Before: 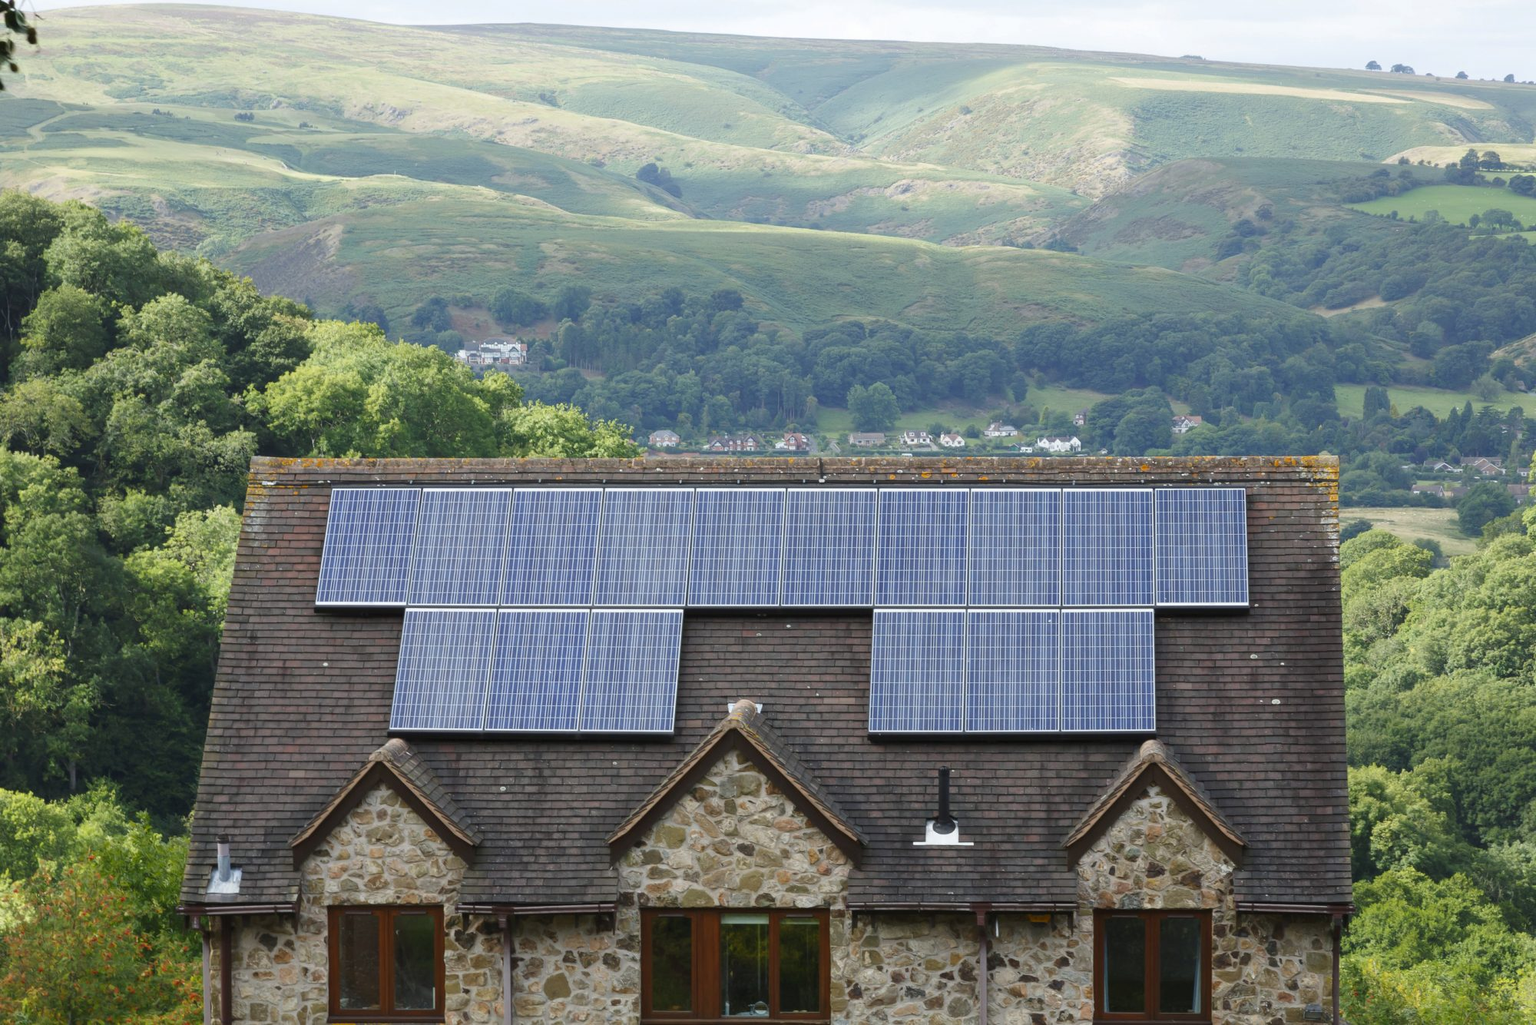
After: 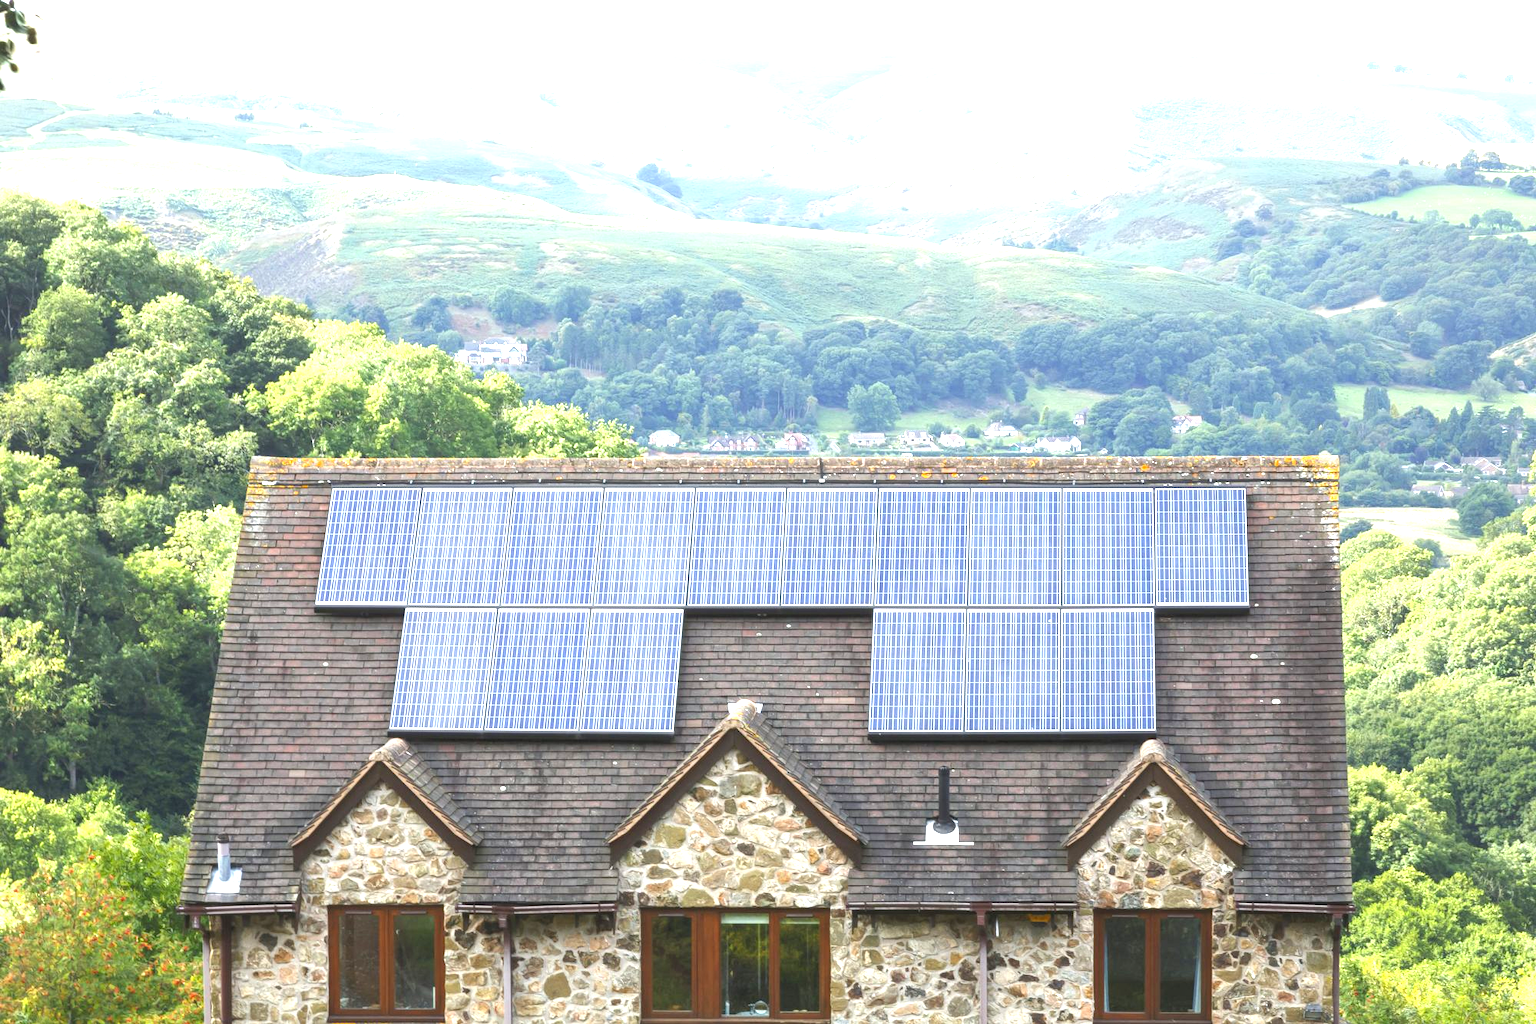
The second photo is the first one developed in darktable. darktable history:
local contrast: detail 110%
exposure: black level correction 0, exposure 1.55 EV, compensate exposure bias true, compensate highlight preservation false
